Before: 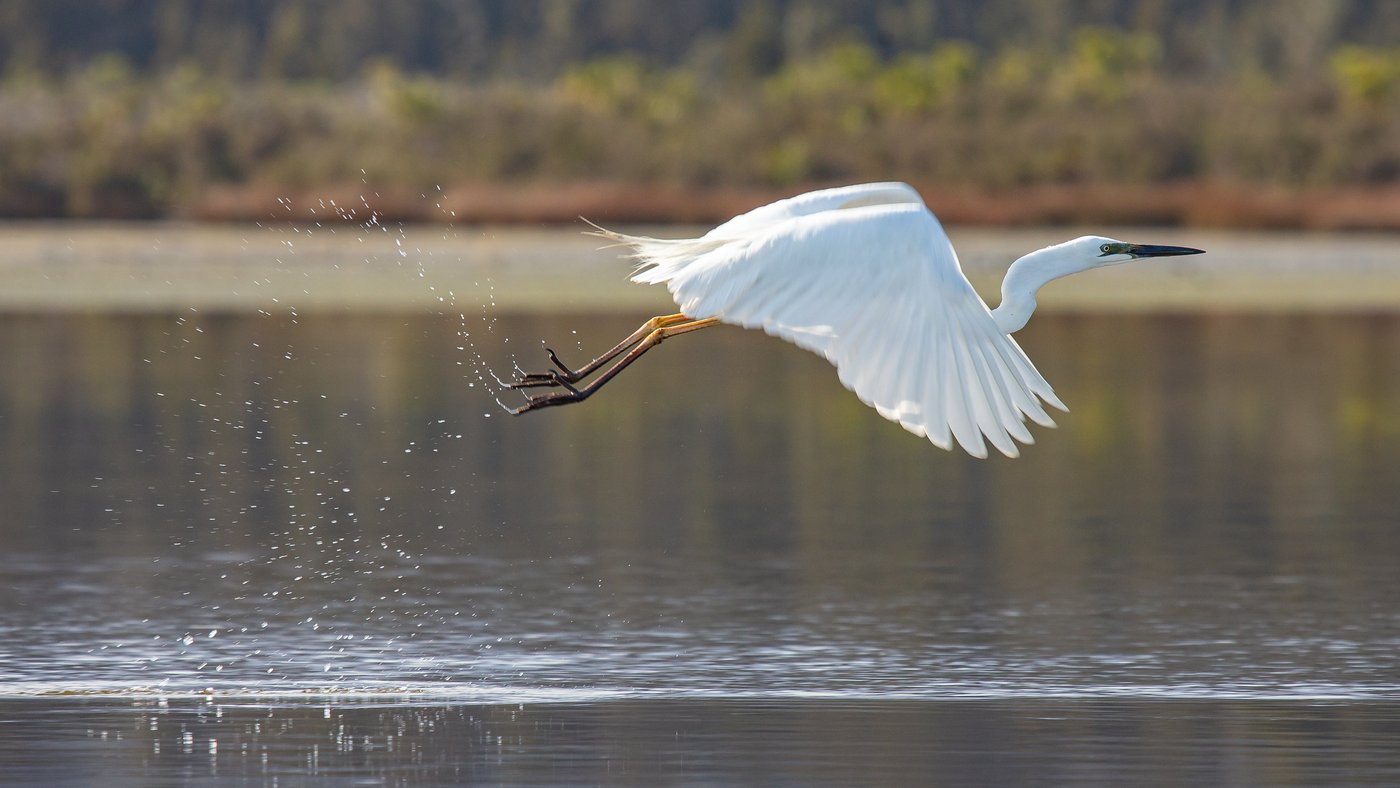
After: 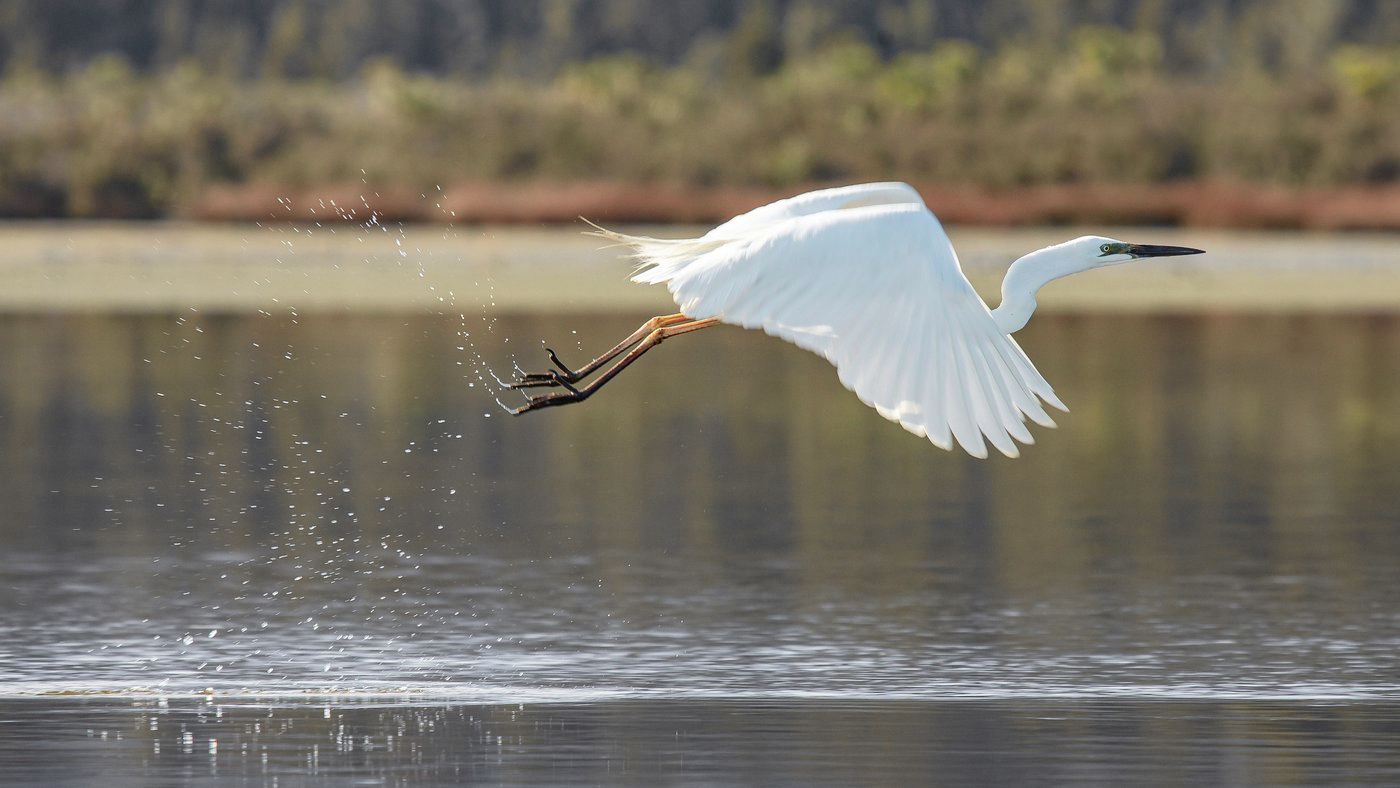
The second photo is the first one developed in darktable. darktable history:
tone curve: curves: ch0 [(0.003, 0) (0.066, 0.017) (0.163, 0.09) (0.264, 0.238) (0.395, 0.421) (0.517, 0.56) (0.688, 0.743) (0.791, 0.814) (1, 1)]; ch1 [(0, 0) (0.164, 0.115) (0.337, 0.332) (0.39, 0.398) (0.464, 0.461) (0.501, 0.5) (0.507, 0.503) (0.534, 0.537) (0.577, 0.59) (0.652, 0.681) (0.733, 0.749) (0.811, 0.796) (1, 1)]; ch2 [(0, 0) (0.337, 0.382) (0.464, 0.476) (0.501, 0.502) (0.527, 0.54) (0.551, 0.565) (0.6, 0.59) (0.687, 0.675) (1, 1)], color space Lab, independent channels, preserve colors none
haze removal: strength -0.05
